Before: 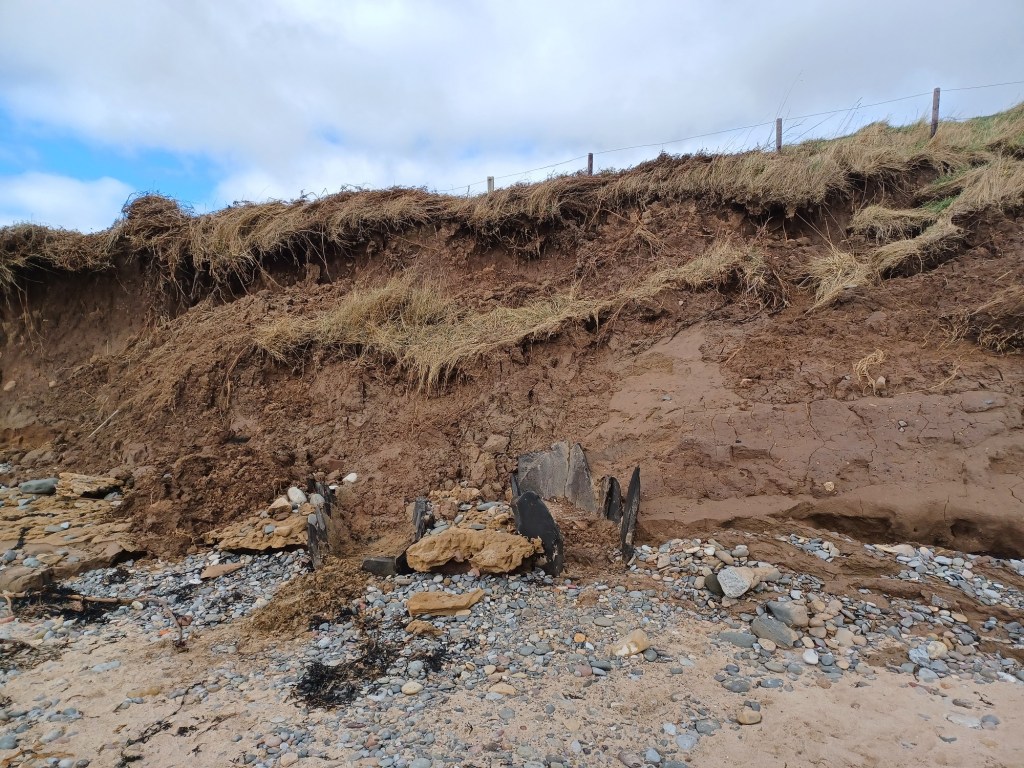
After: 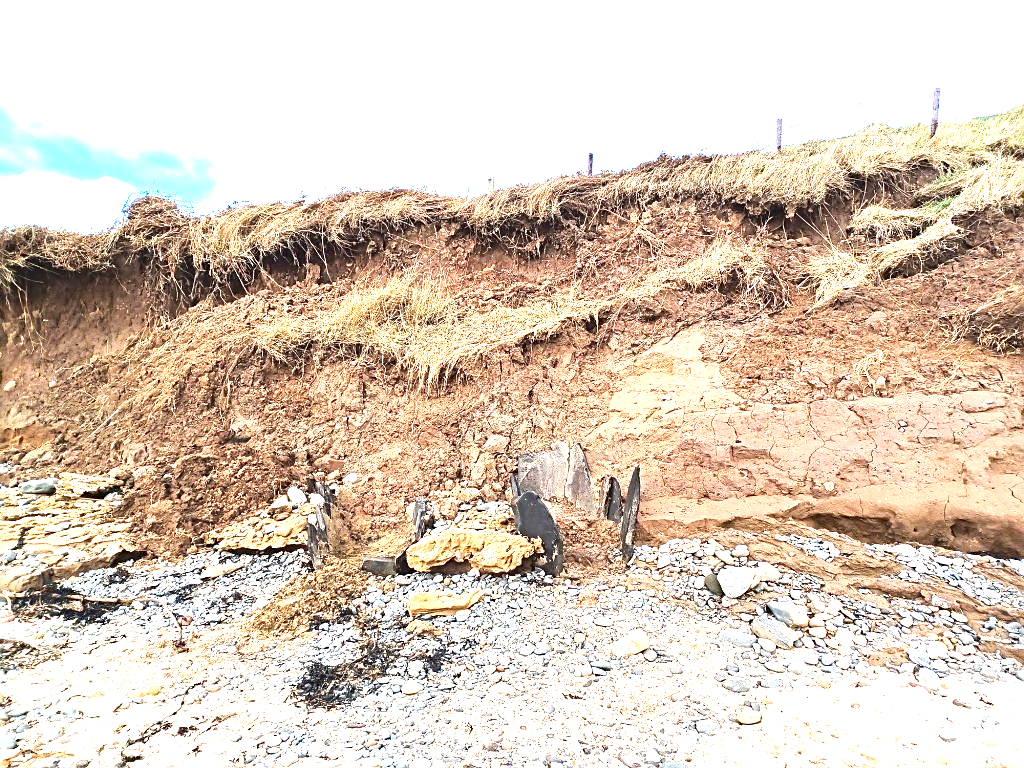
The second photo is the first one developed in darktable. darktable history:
haze removal: compatibility mode true, adaptive false
sharpen: on, module defaults
exposure: exposure 2.266 EV, compensate exposure bias true, compensate highlight preservation false
